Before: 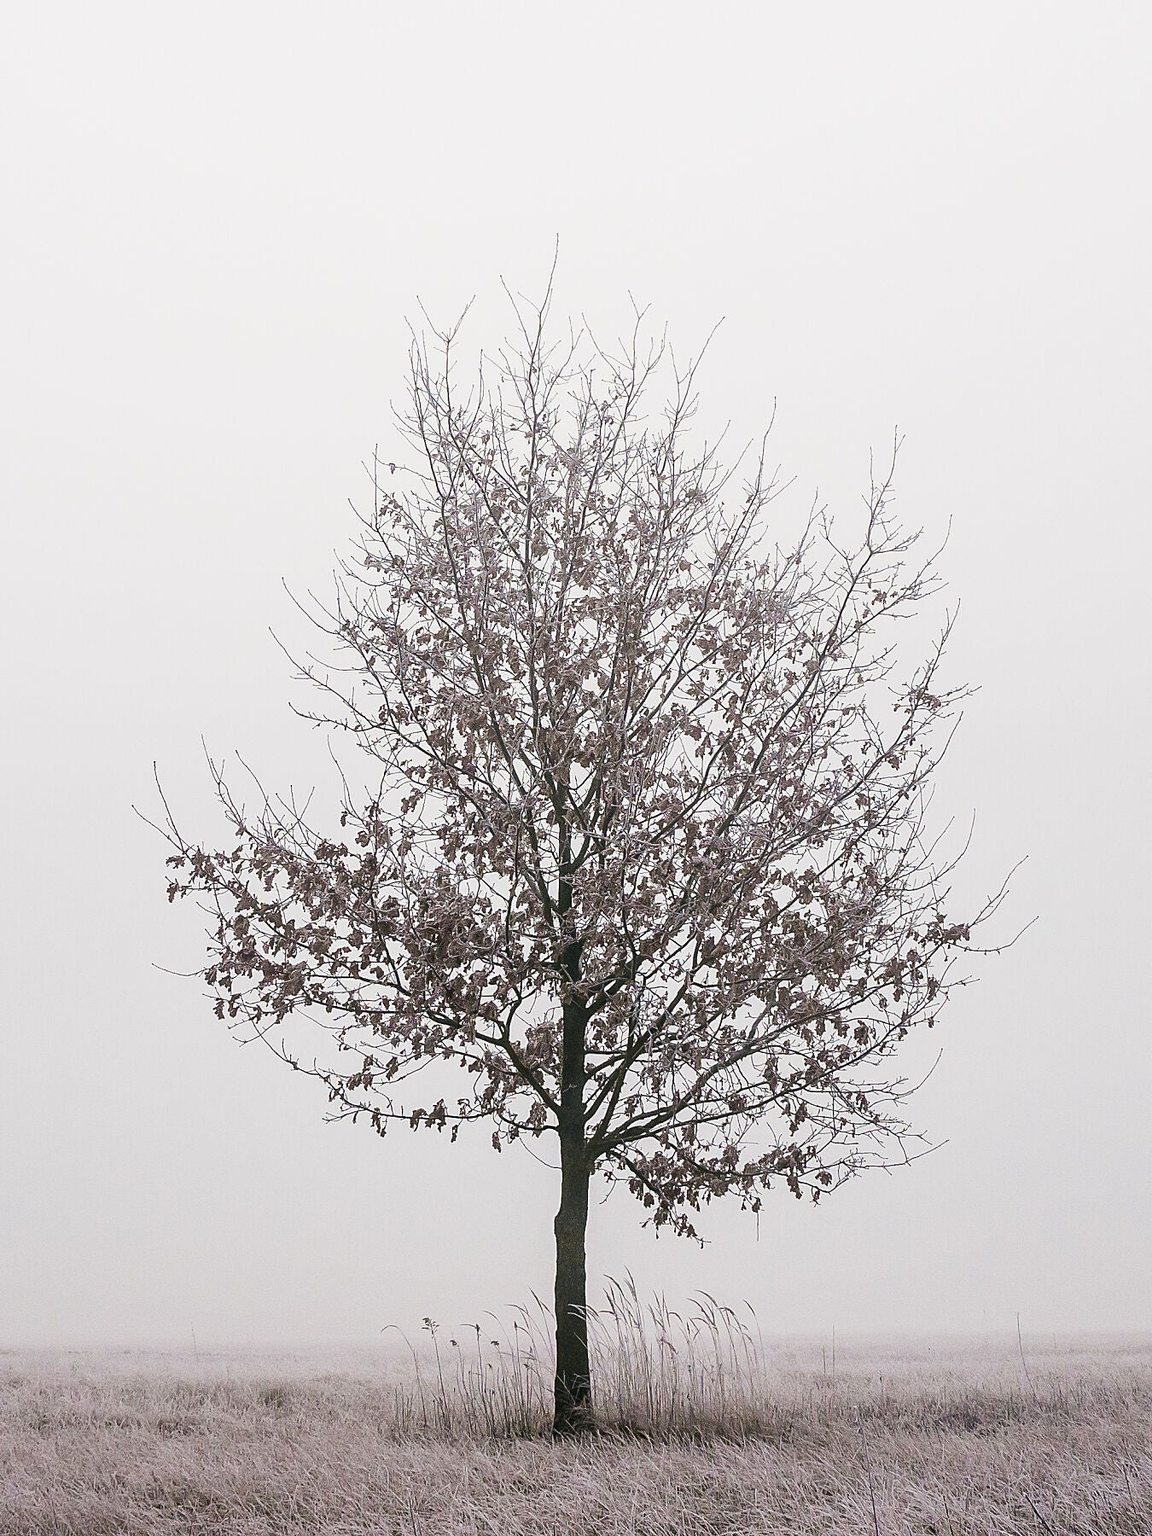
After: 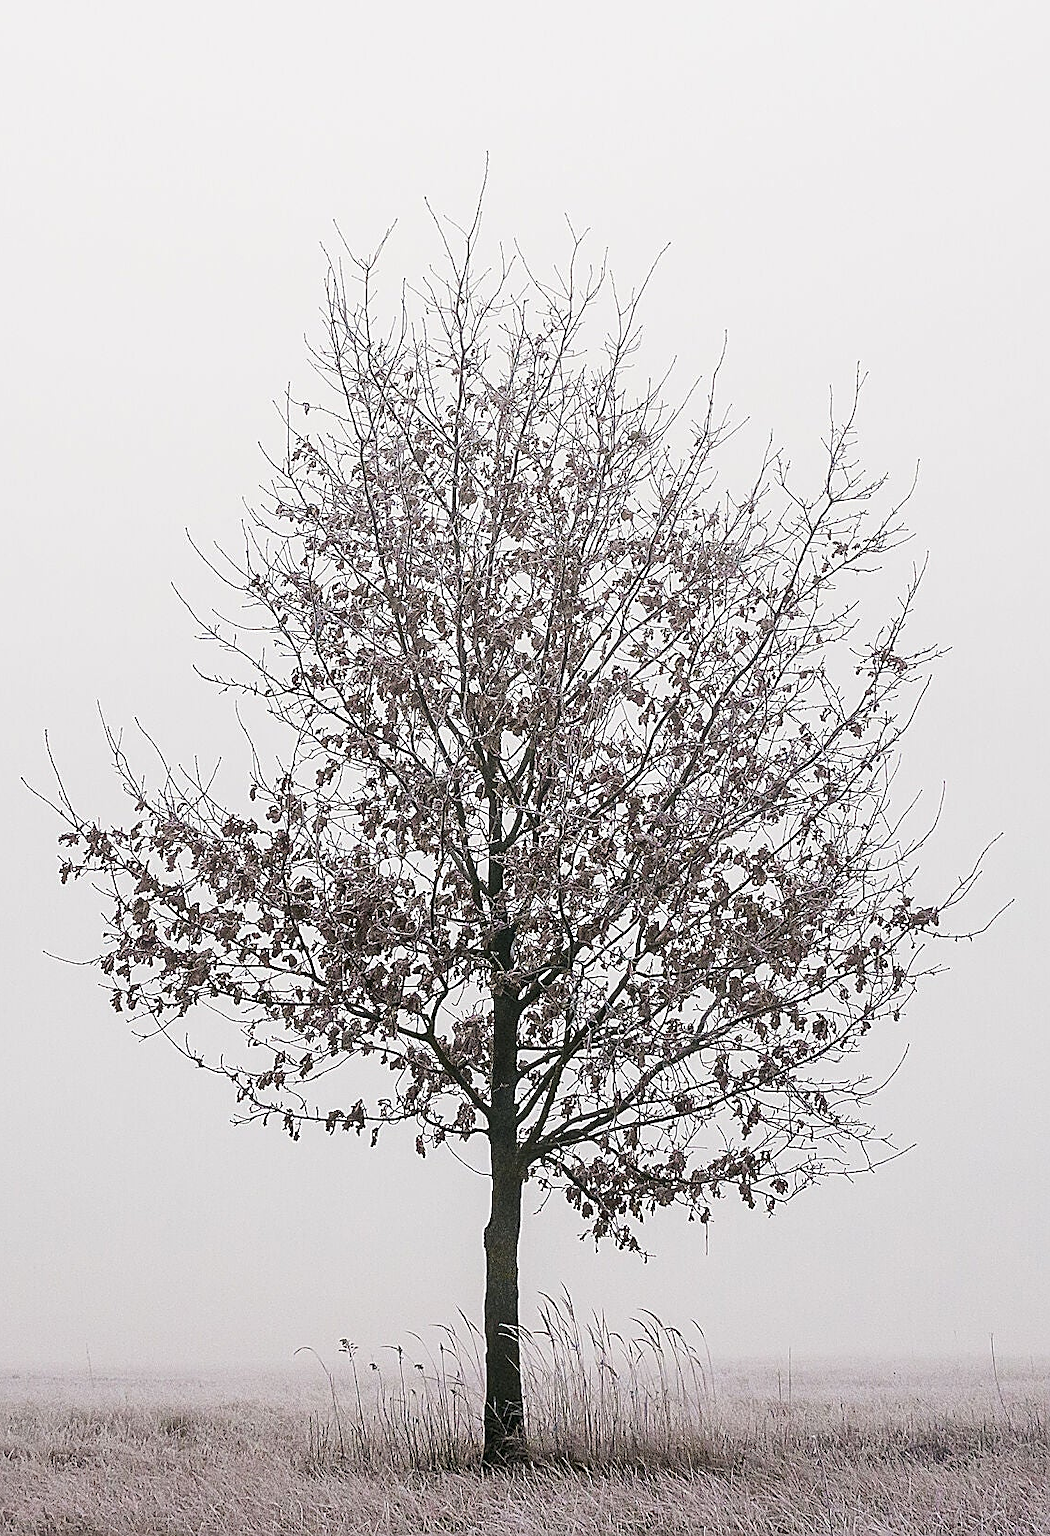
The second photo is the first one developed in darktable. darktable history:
crop: left 9.798%, top 6.267%, right 6.89%, bottom 2.404%
sharpen: on, module defaults
